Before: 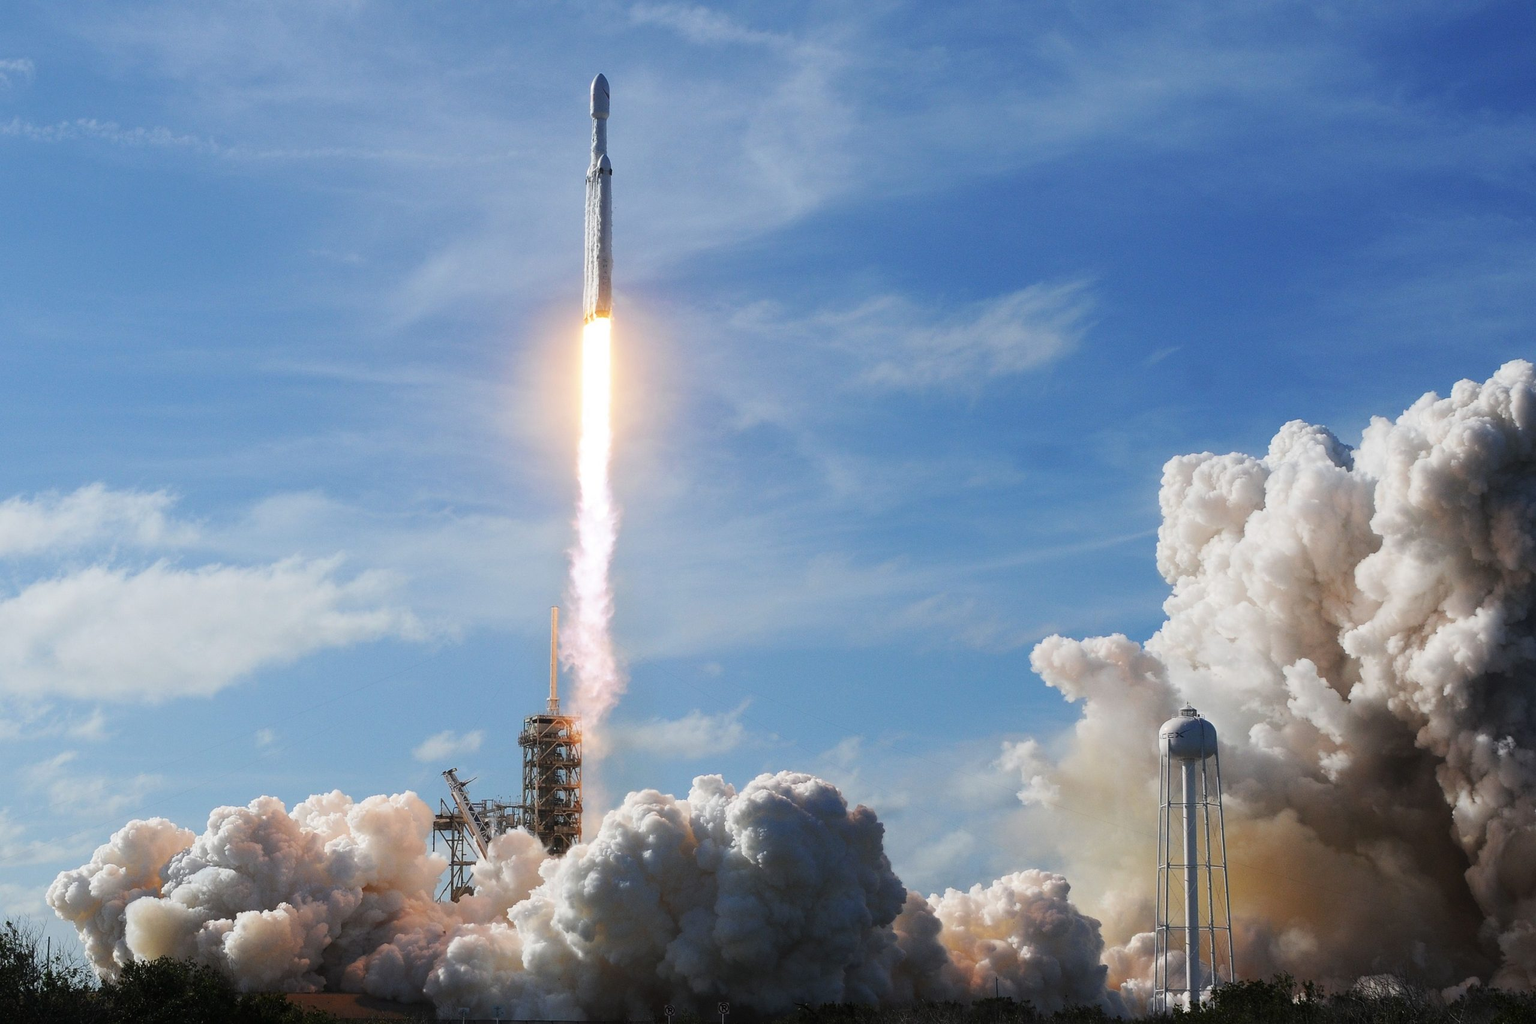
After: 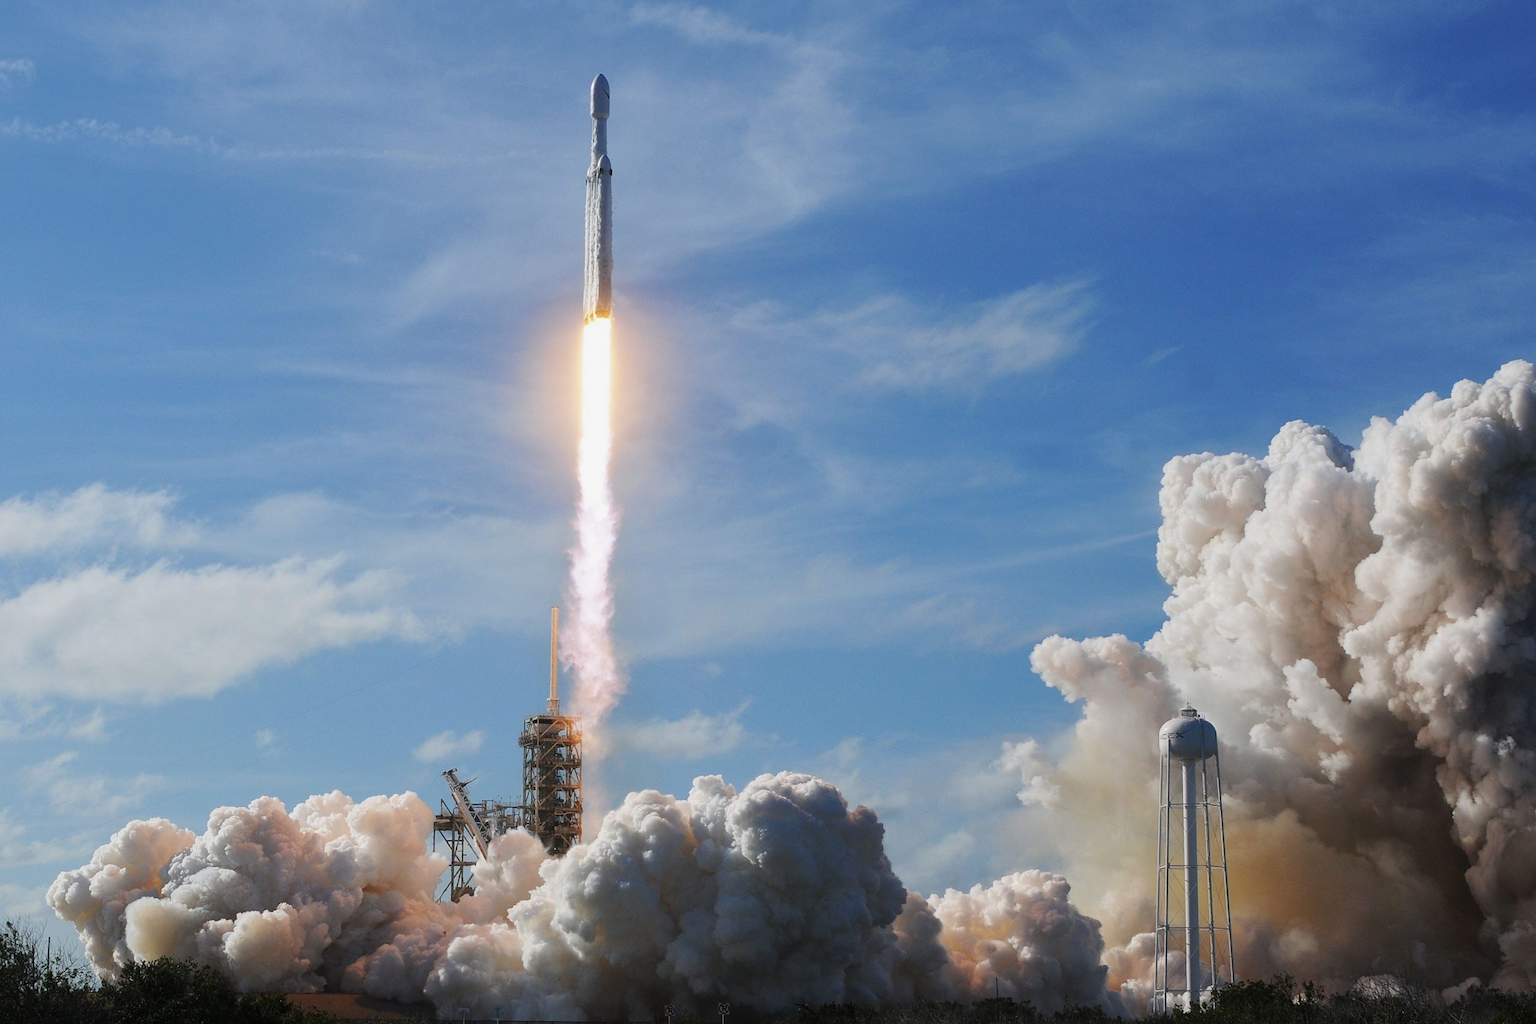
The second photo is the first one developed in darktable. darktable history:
shadows and highlights: shadows 25.47, white point adjustment -2.9, highlights -30.23, highlights color adjustment 39.93%
